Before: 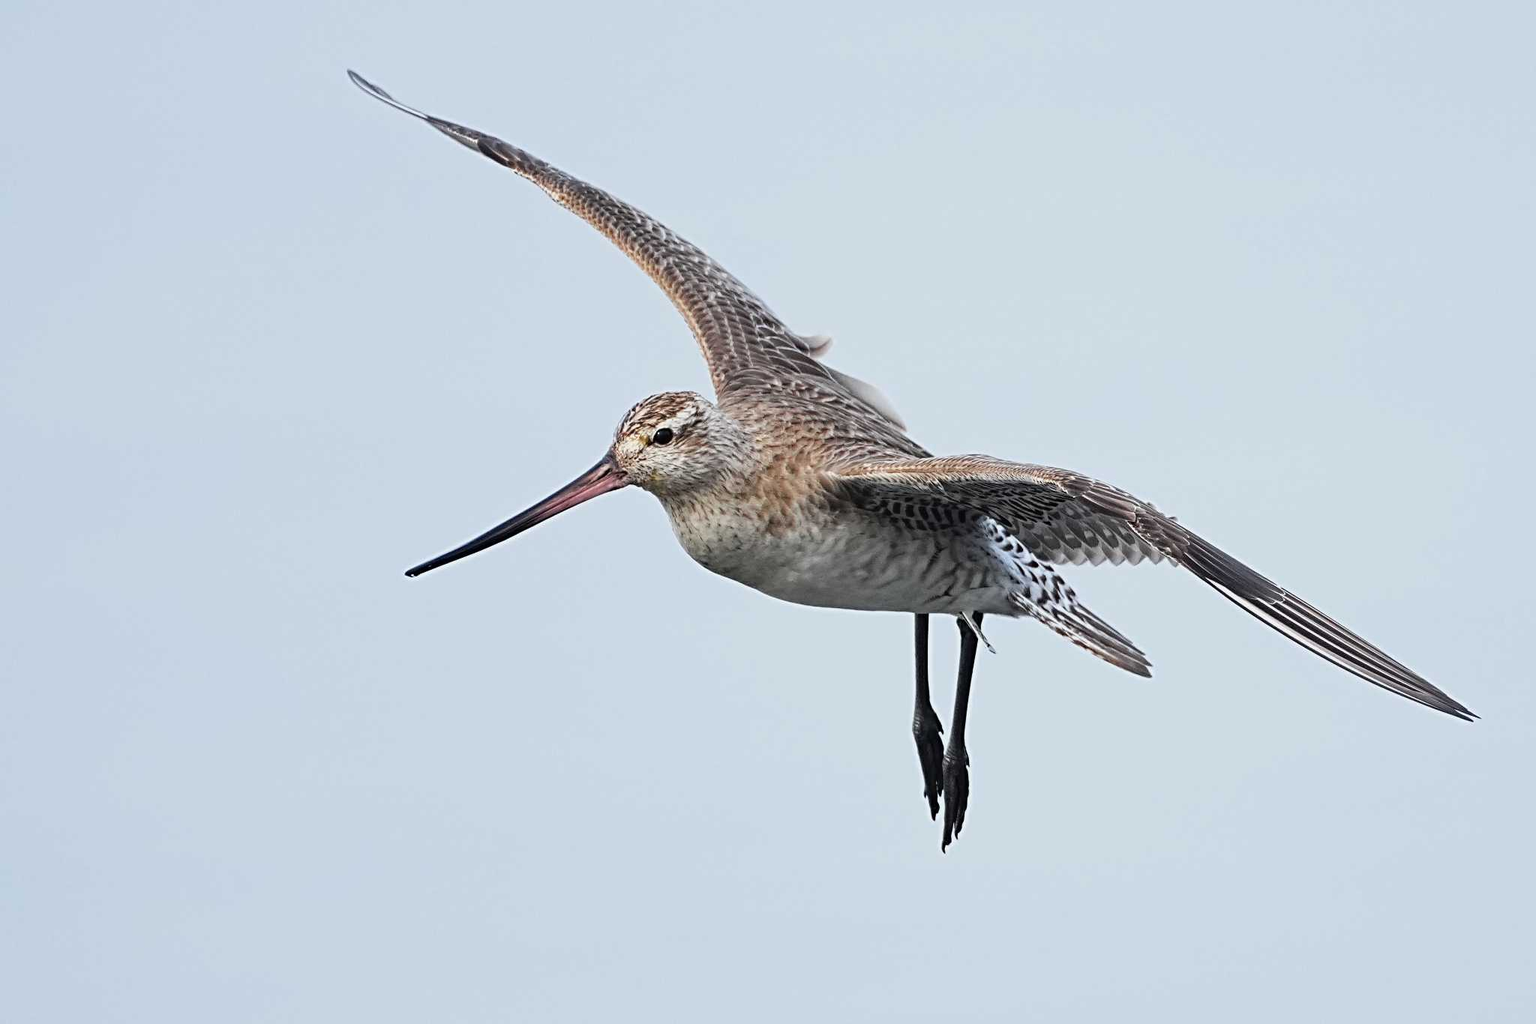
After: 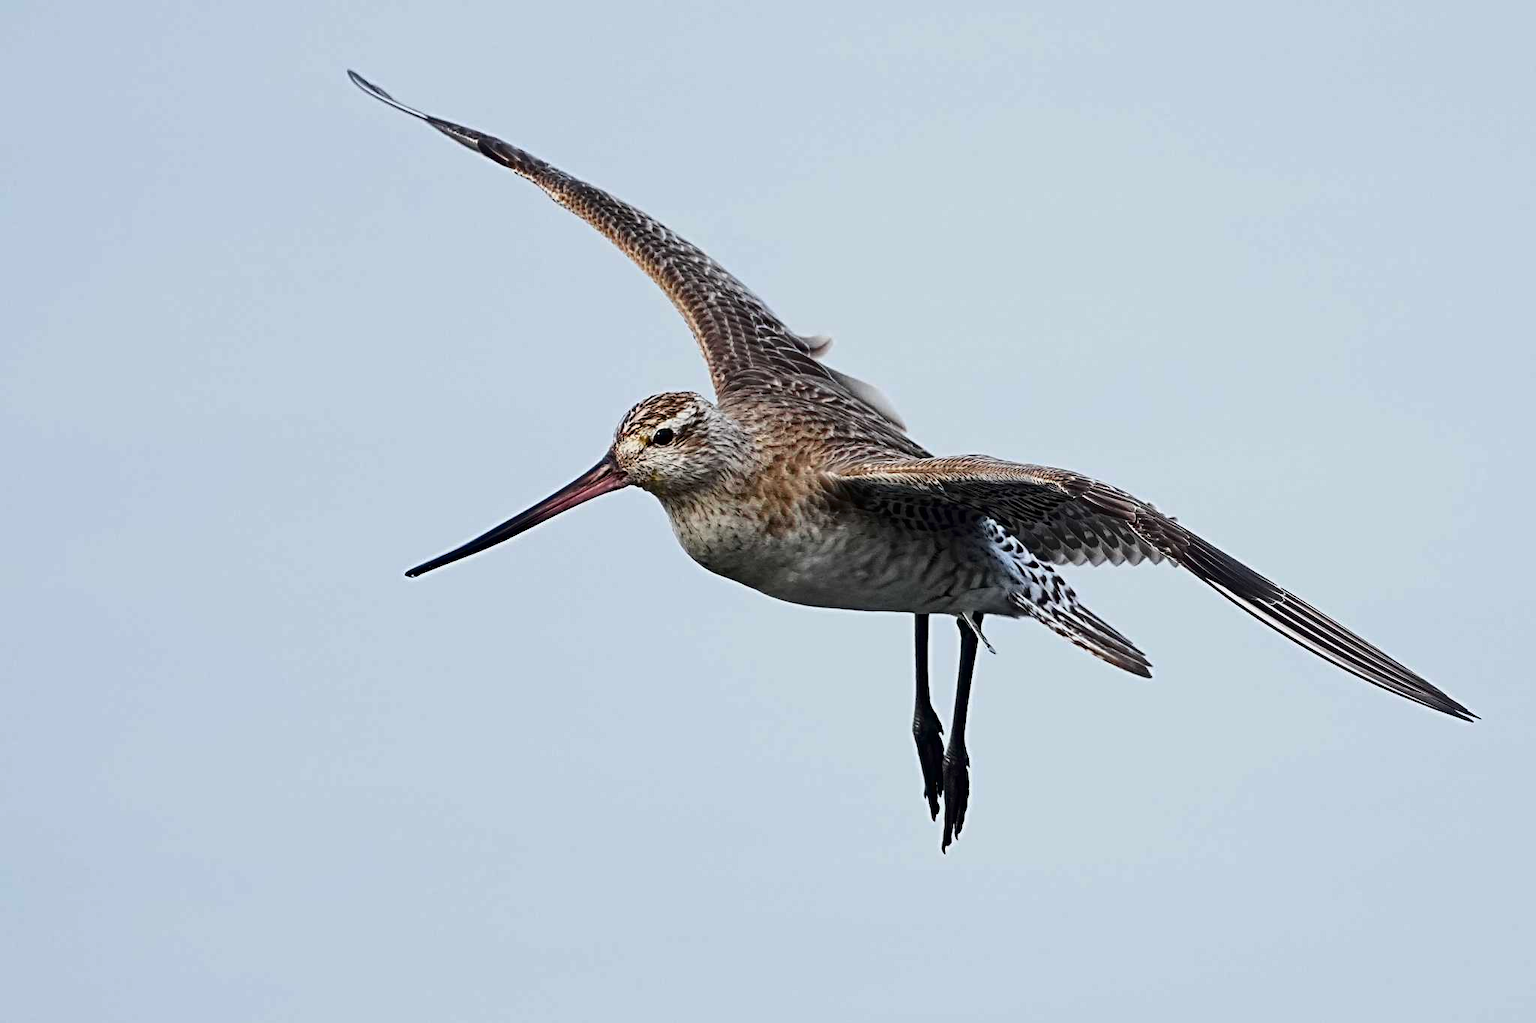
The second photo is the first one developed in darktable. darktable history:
crop: bottom 0.059%
contrast brightness saturation: contrast 0.132, brightness -0.238, saturation 0.15
